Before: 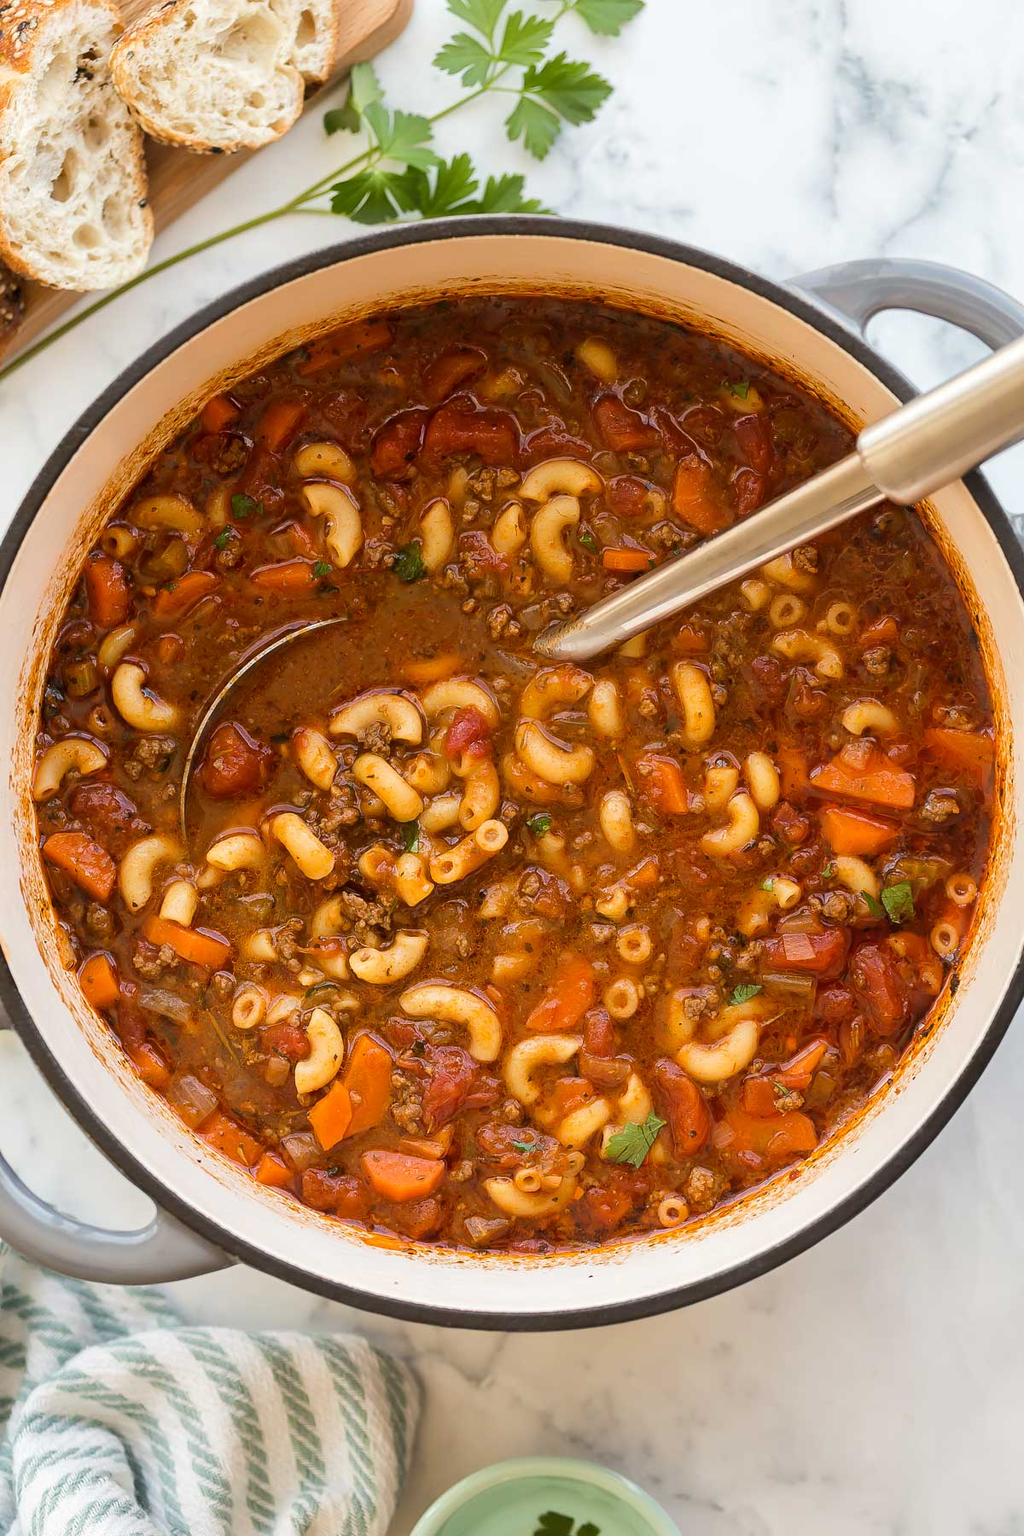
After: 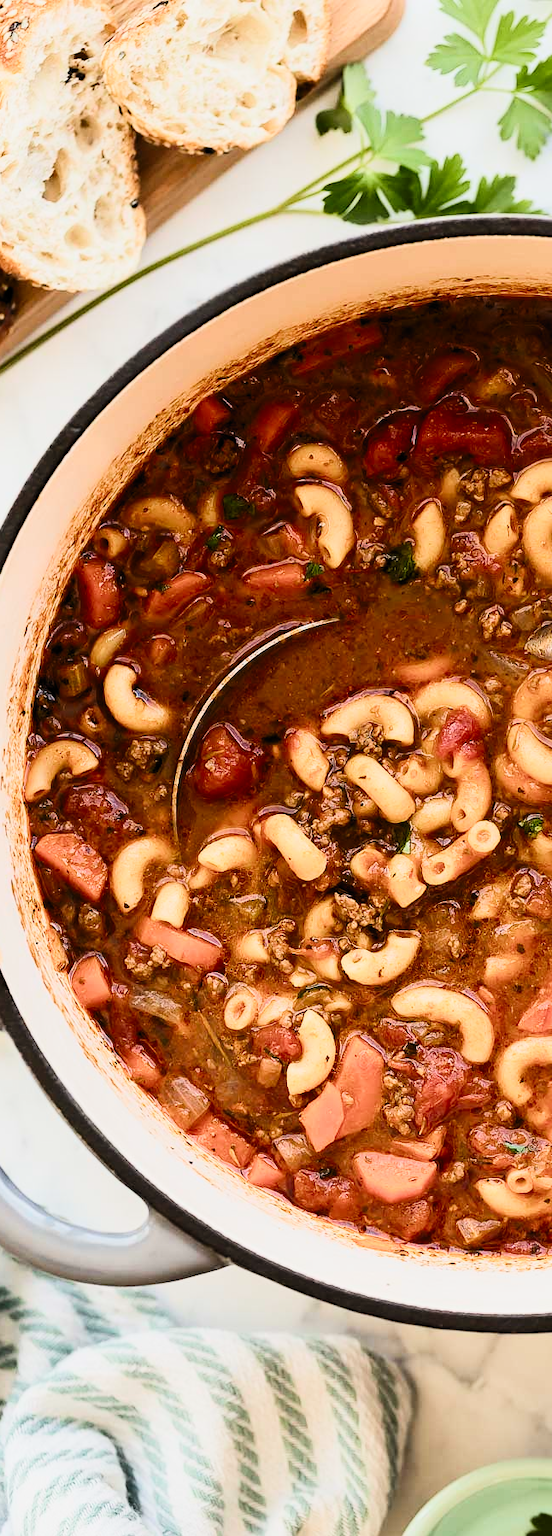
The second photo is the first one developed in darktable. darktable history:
filmic rgb: black relative exposure -4.78 EV, white relative exposure 4.01 EV, hardness 2.81, color science v4 (2020)
crop: left 0.892%, right 45.132%, bottom 0.091%
contrast brightness saturation: contrast 0.398, brightness 0.11, saturation 0.209
